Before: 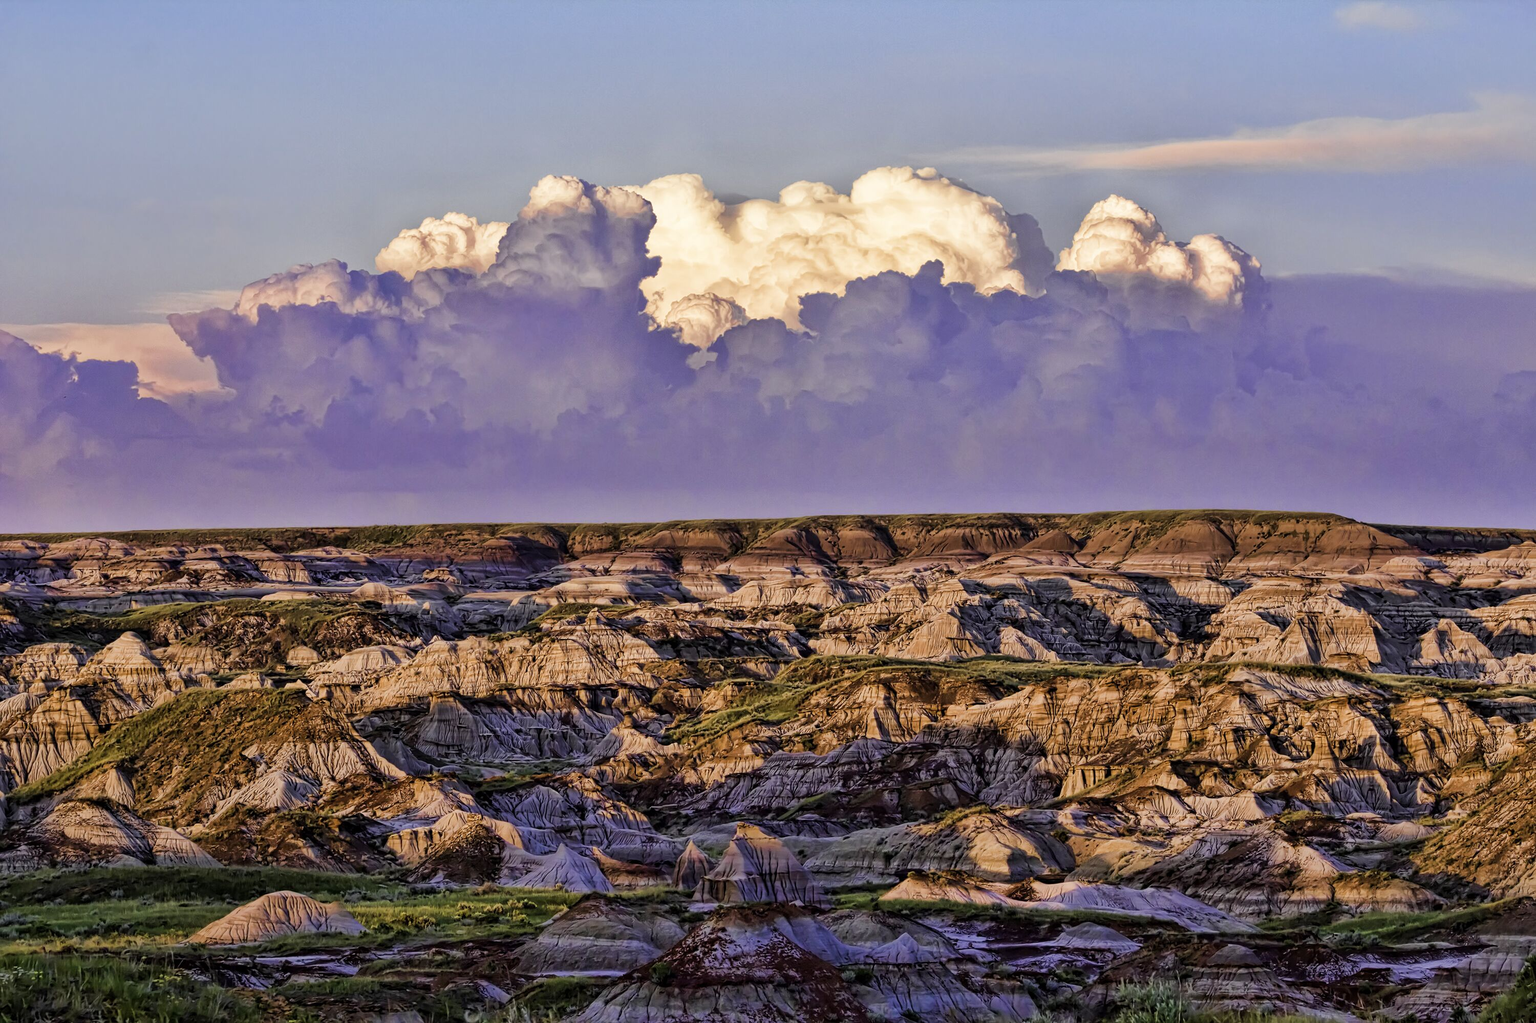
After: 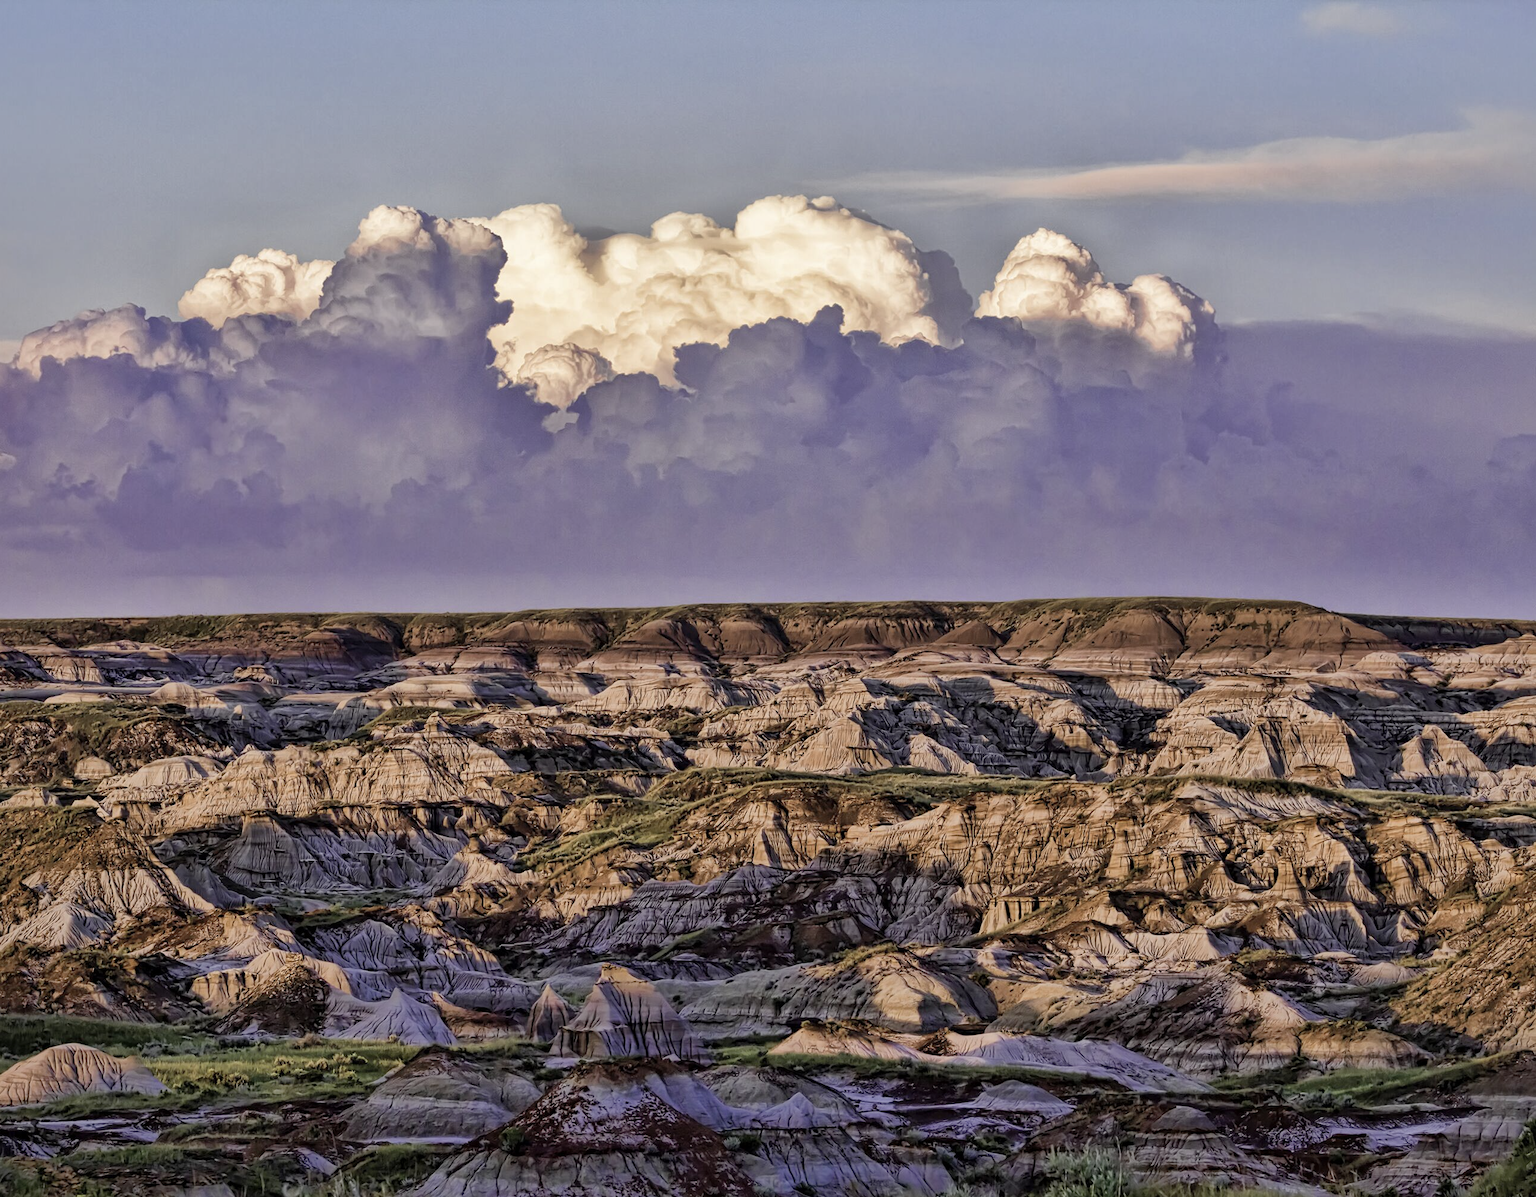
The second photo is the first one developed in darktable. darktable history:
crop and rotate: left 14.541%
contrast brightness saturation: contrast 0.104, saturation -0.302
shadows and highlights: on, module defaults
